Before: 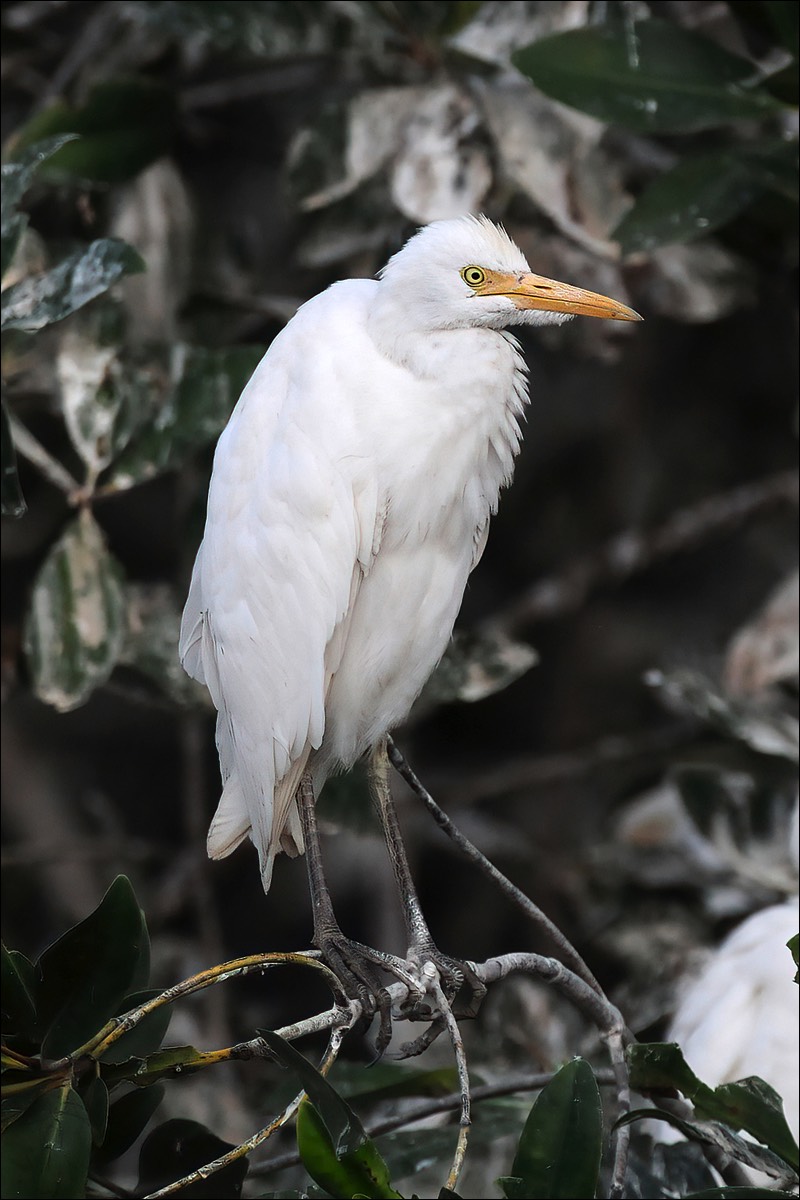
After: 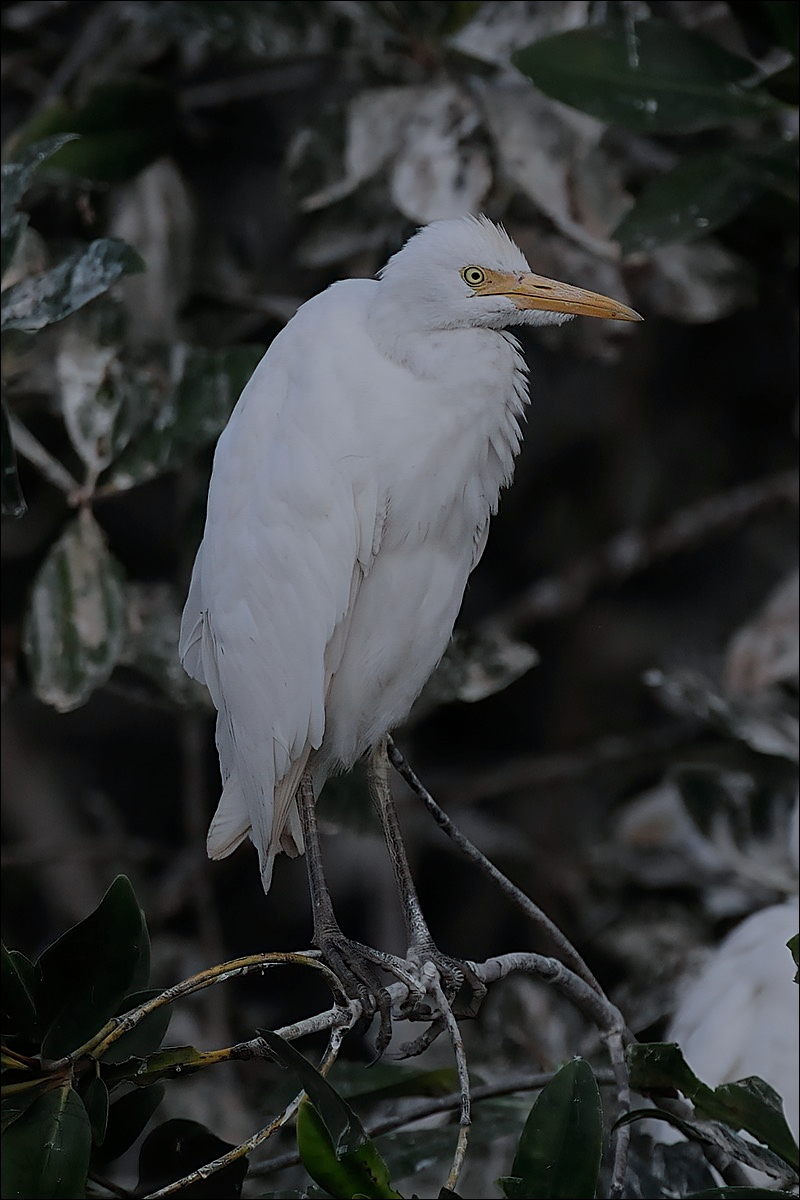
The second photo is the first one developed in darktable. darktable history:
exposure: exposure -1.468 EV, compensate highlight preservation false
color correction: highlights a* -0.137, highlights b* -5.91, shadows a* -0.137, shadows b* -0.137
sharpen: on, module defaults
white balance: red 0.988, blue 1.017
